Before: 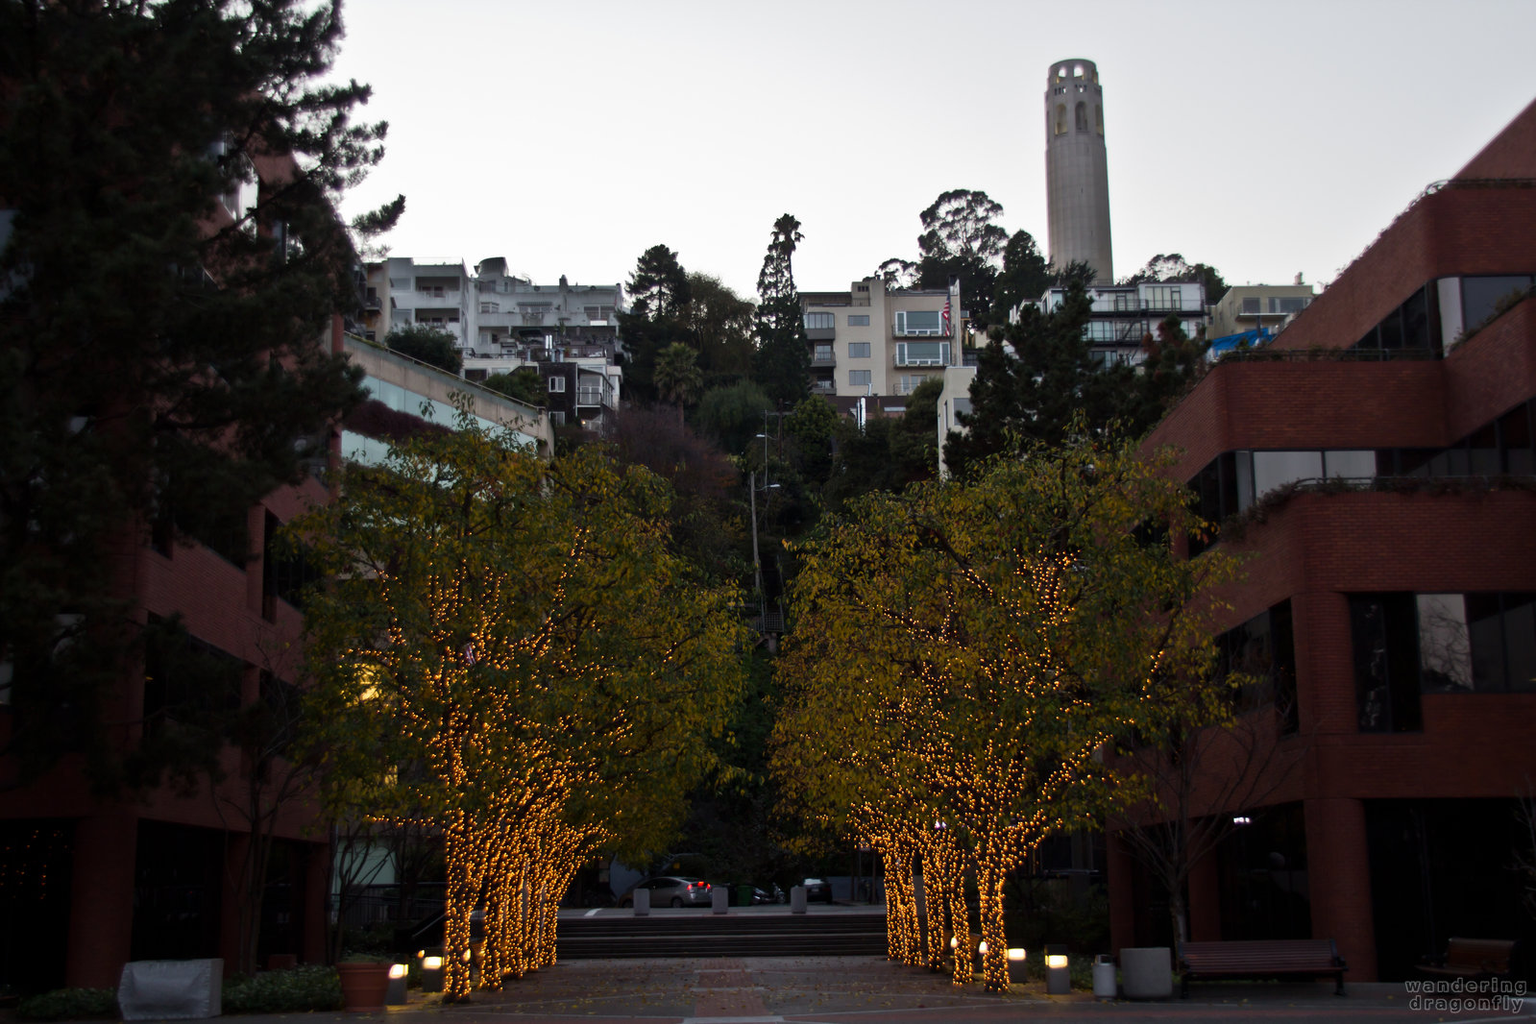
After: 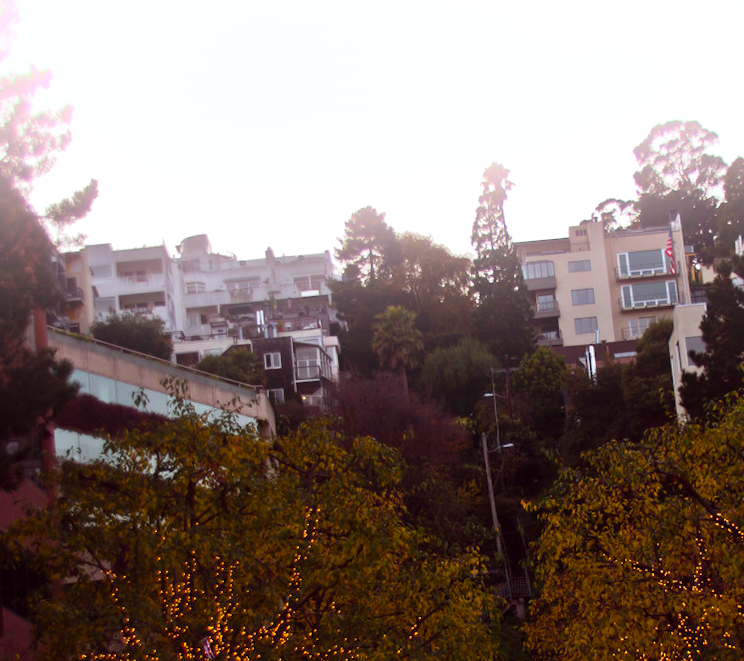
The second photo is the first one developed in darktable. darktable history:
rgb levels: mode RGB, independent channels, levels [[0, 0.474, 1], [0, 0.5, 1], [0, 0.5, 1]]
bloom: threshold 82.5%, strength 16.25%
tone curve: color space Lab, linked channels, preserve colors none
color balance: lift [1, 1.001, 0.999, 1.001], gamma [1, 1.004, 1.007, 0.993], gain [1, 0.991, 0.987, 1.013], contrast 10%, output saturation 120%
rotate and perspective: rotation -5.2°, automatic cropping off
crop: left 20.248%, top 10.86%, right 35.675%, bottom 34.321%
